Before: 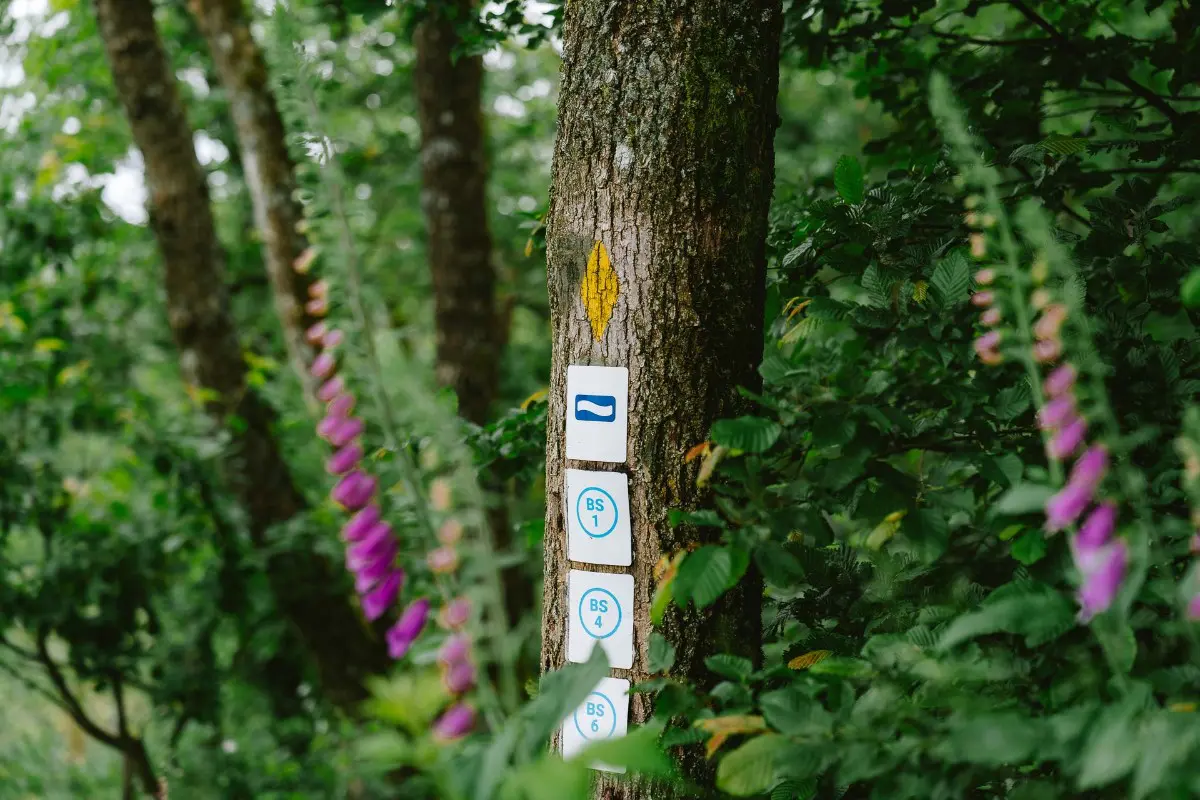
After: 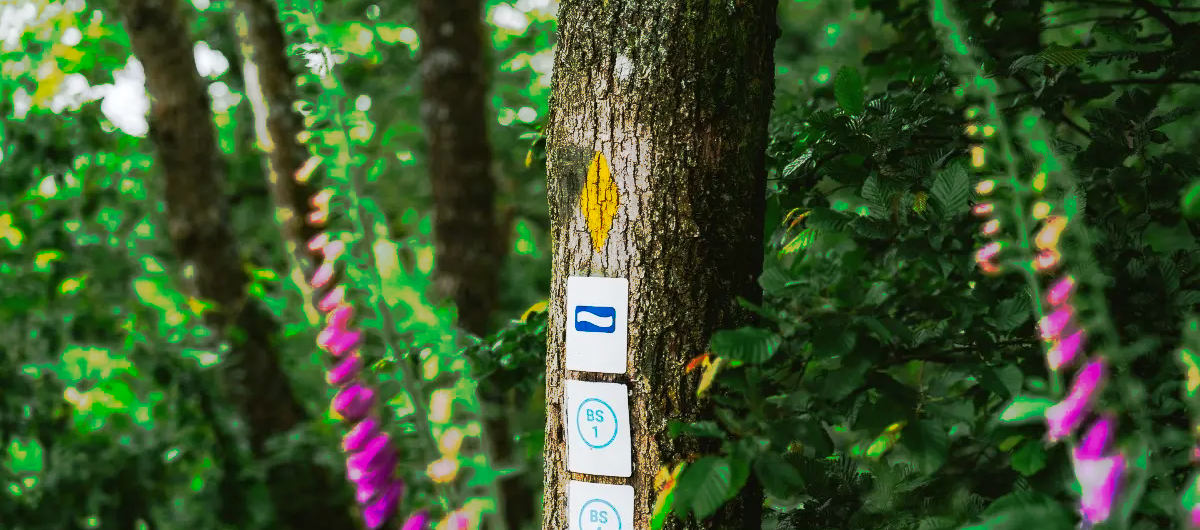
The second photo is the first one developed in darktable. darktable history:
tone curve: curves: ch0 [(0, 0) (0.003, 0.003) (0.011, 0.01) (0.025, 0.023) (0.044, 0.042) (0.069, 0.065) (0.1, 0.094) (0.136, 0.128) (0.177, 0.167) (0.224, 0.211) (0.277, 0.261) (0.335, 0.316) (0.399, 0.376) (0.468, 0.441) (0.543, 0.685) (0.623, 0.741) (0.709, 0.8) (0.801, 0.863) (0.898, 0.929) (1, 1)], preserve colors none
crop: top 11.164%, bottom 22.537%
